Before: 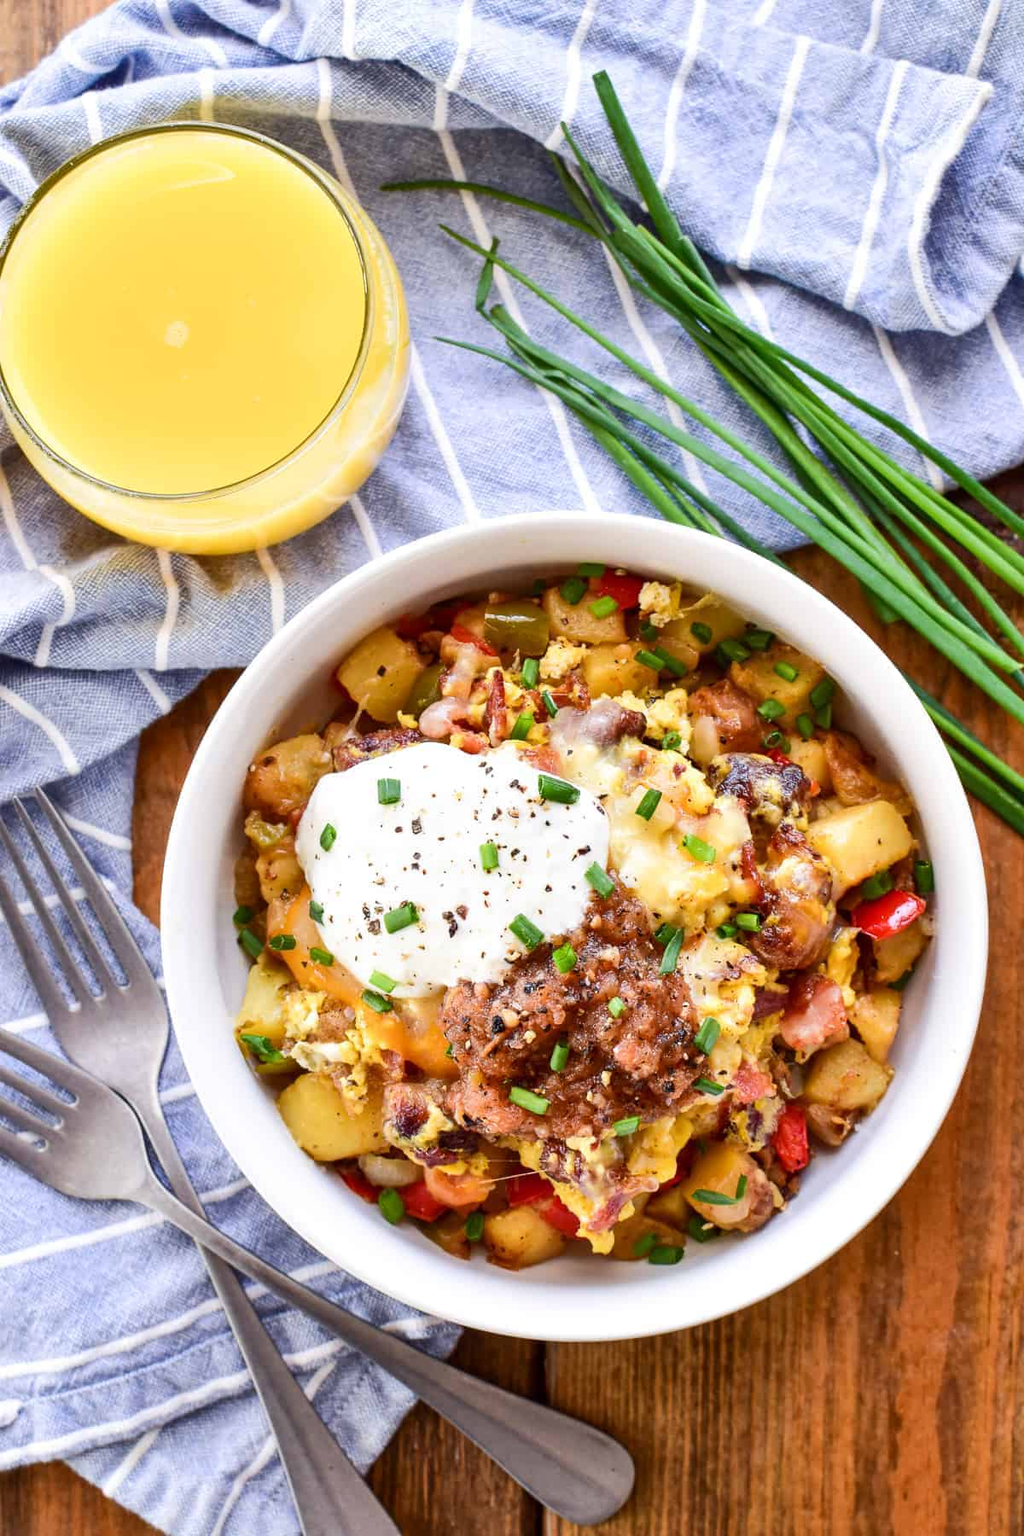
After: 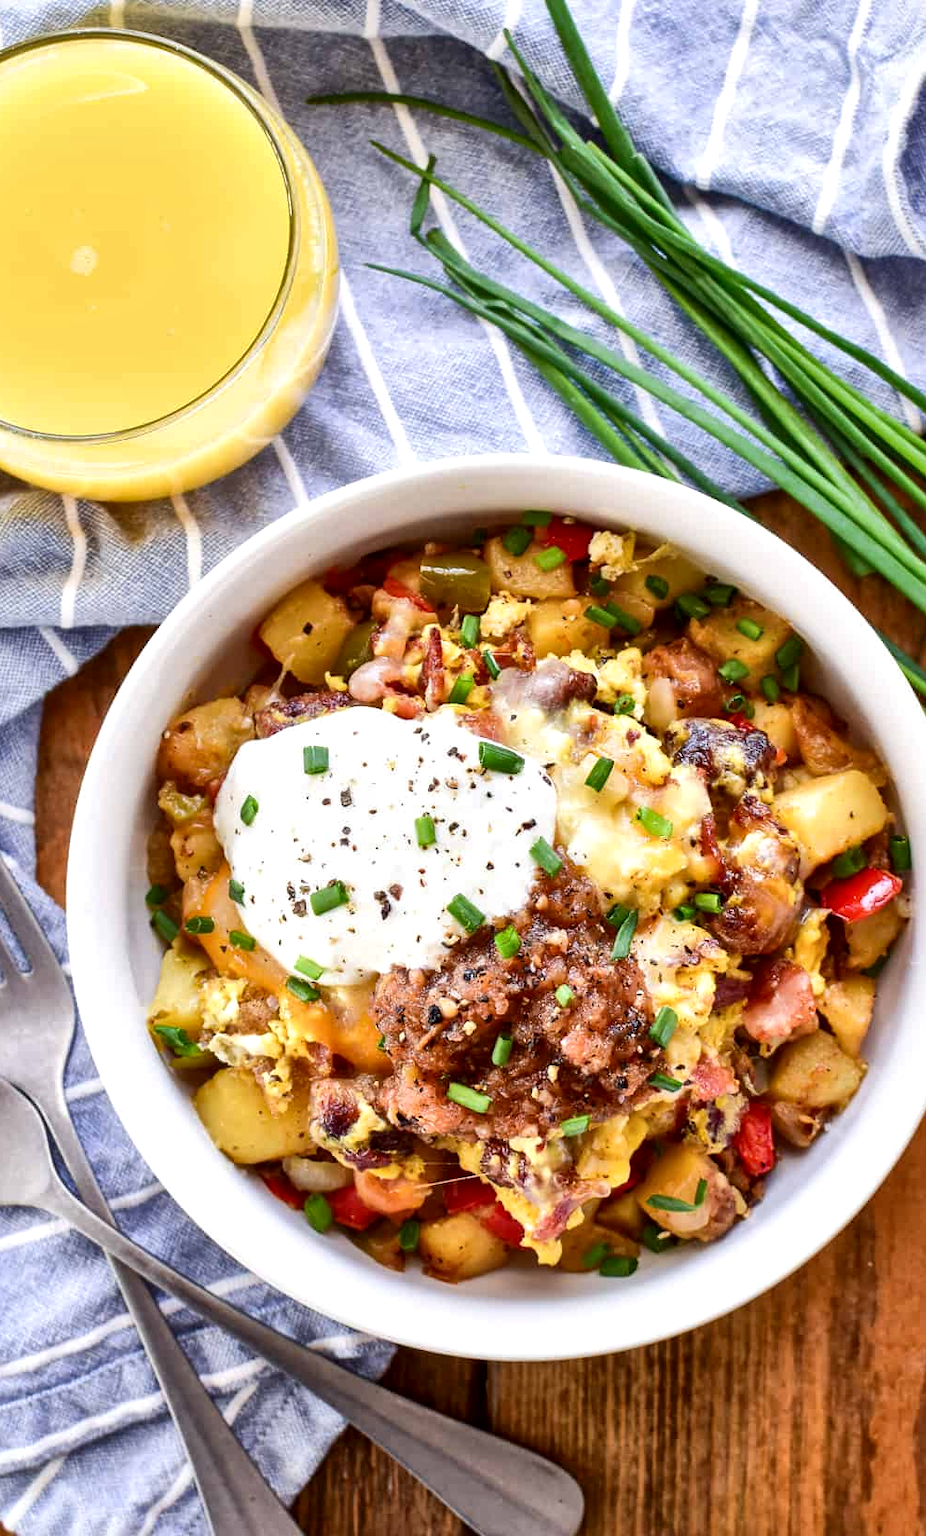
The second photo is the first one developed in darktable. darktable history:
crop: left 9.807%, top 6.259%, right 7.334%, bottom 2.177%
local contrast: mode bilateral grid, contrast 20, coarseness 50, detail 161%, midtone range 0.2
